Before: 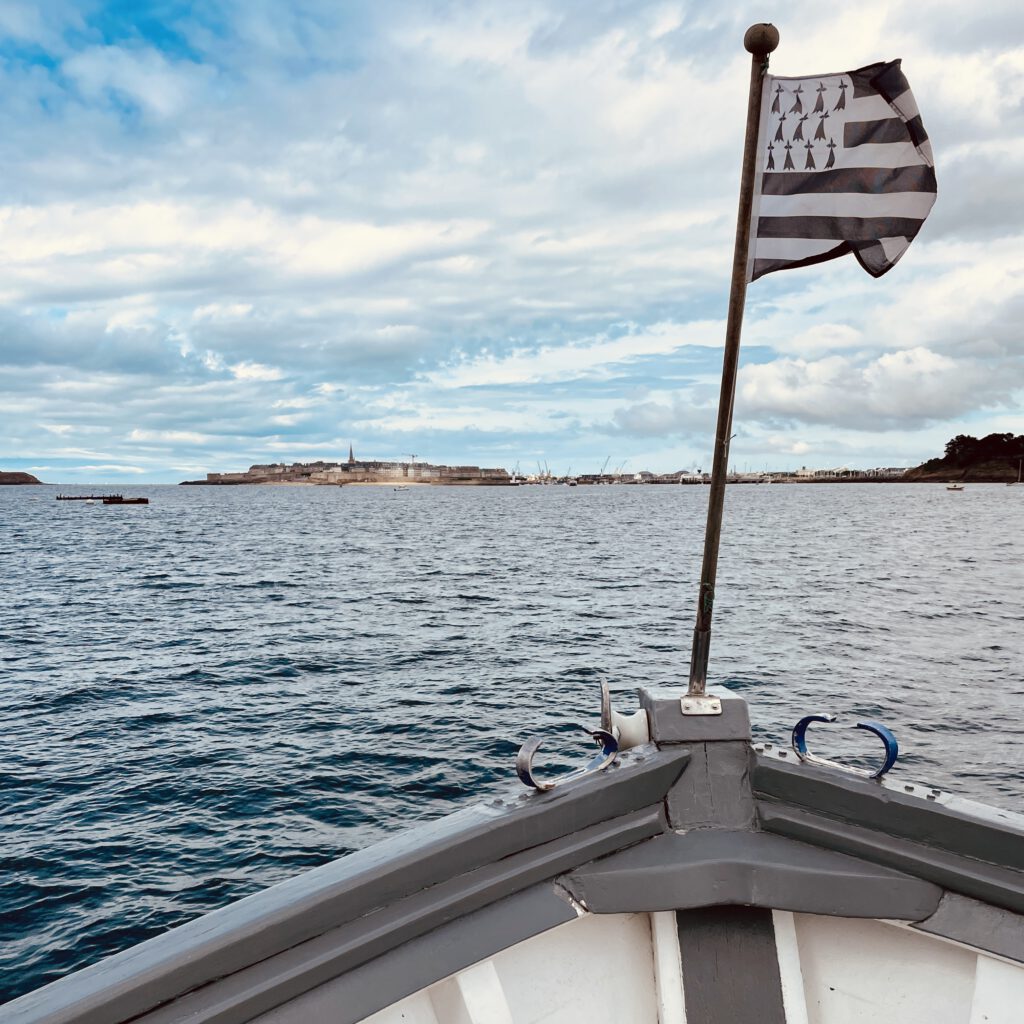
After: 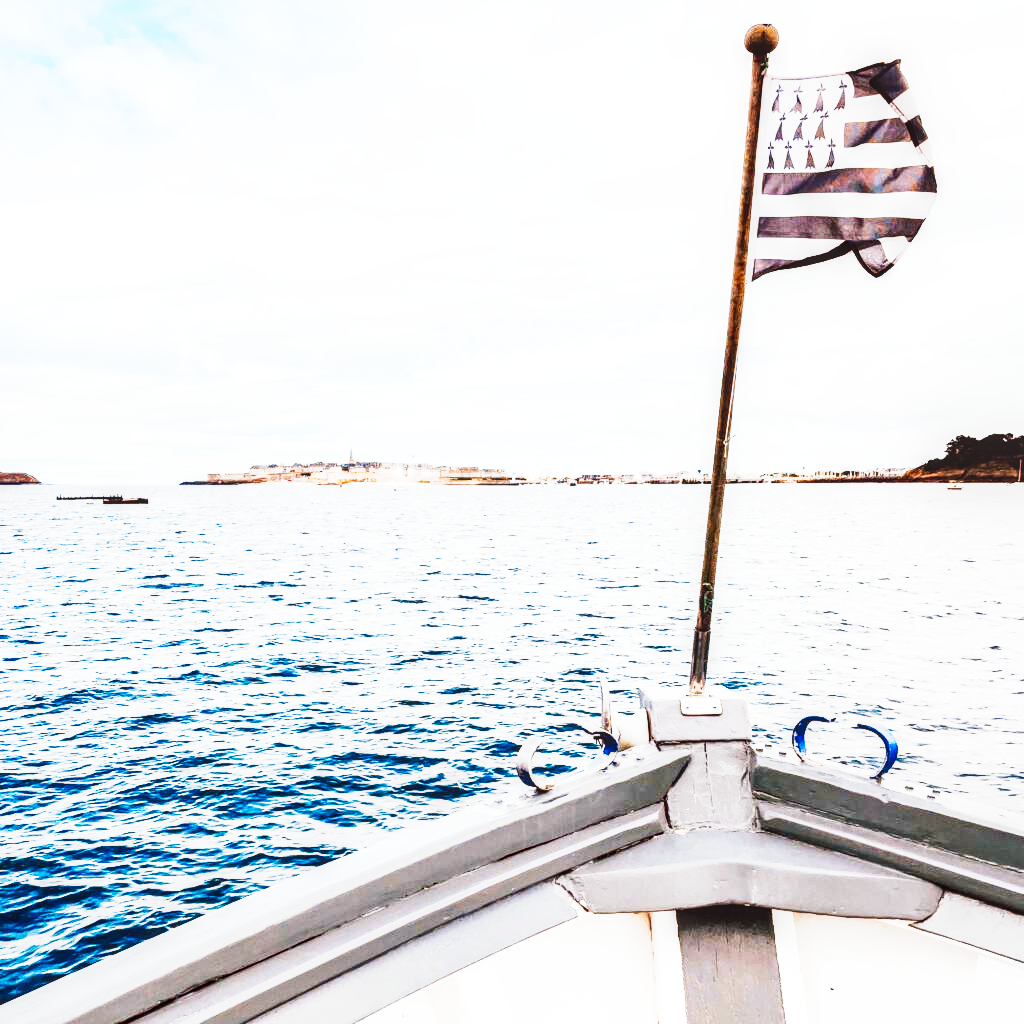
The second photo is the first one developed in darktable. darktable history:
color contrast: green-magenta contrast 0.8, blue-yellow contrast 1.1, unbound 0
base curve: curves: ch0 [(0, 0) (0.007, 0.004) (0.027, 0.03) (0.046, 0.07) (0.207, 0.54) (0.442, 0.872) (0.673, 0.972) (1, 1)], preserve colors none
local contrast: on, module defaults
tone curve: curves: ch0 [(0, 0) (0.003, 0.004) (0.011, 0.016) (0.025, 0.035) (0.044, 0.062) (0.069, 0.097) (0.1, 0.143) (0.136, 0.205) (0.177, 0.276) (0.224, 0.36) (0.277, 0.461) (0.335, 0.584) (0.399, 0.686) (0.468, 0.783) (0.543, 0.868) (0.623, 0.927) (0.709, 0.96) (0.801, 0.974) (0.898, 0.986) (1, 1)], preserve colors none
